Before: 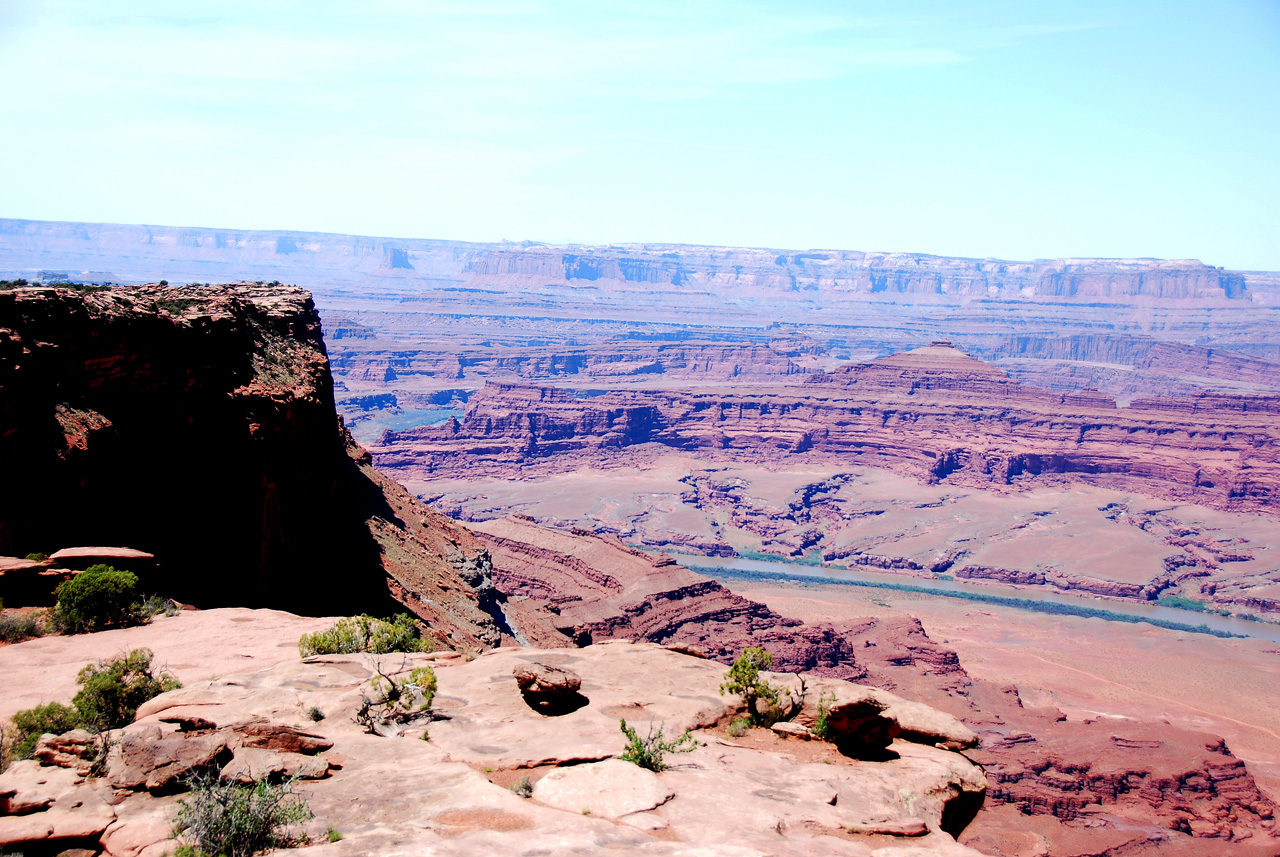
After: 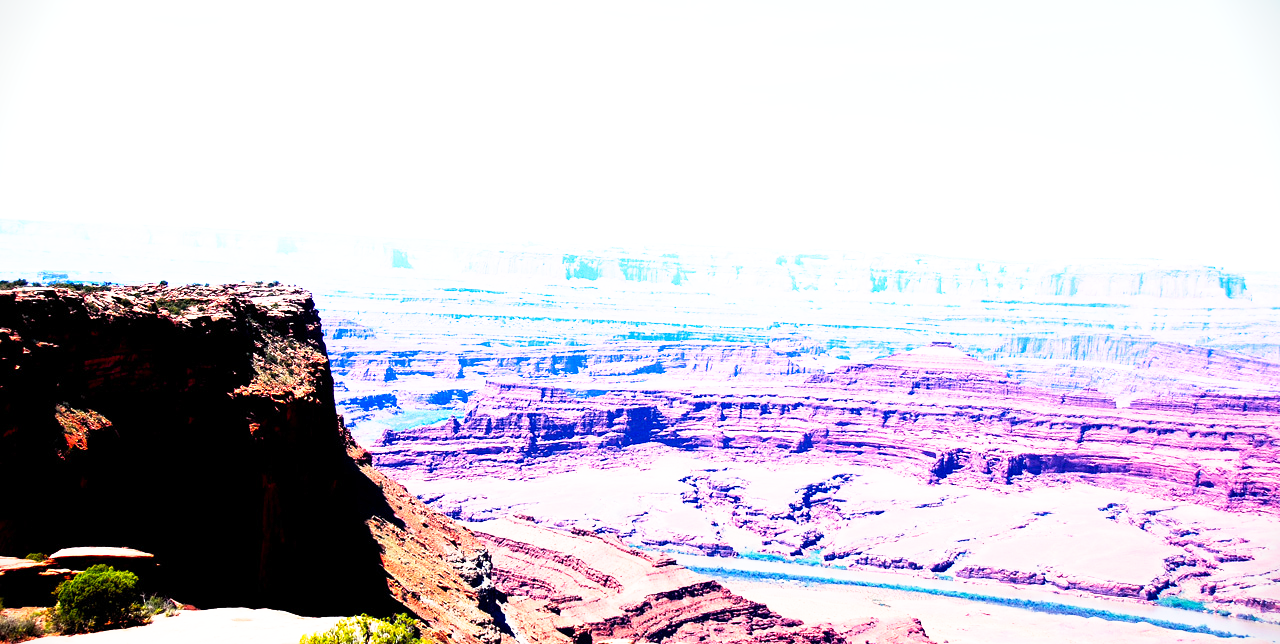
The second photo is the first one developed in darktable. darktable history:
crop: bottom 24.821%
base curve: curves: ch0 [(0, 0) (0.495, 0.917) (1, 1)], preserve colors none
vignetting: fall-off start 101%
color balance rgb: perceptual saturation grading › global saturation 29.372%, perceptual brilliance grading › global brilliance -5.692%, perceptual brilliance grading › highlights 23.688%, perceptual brilliance grading › mid-tones 6.89%, perceptual brilliance grading › shadows -4.969%, global vibrance 20%
tone equalizer: on, module defaults
